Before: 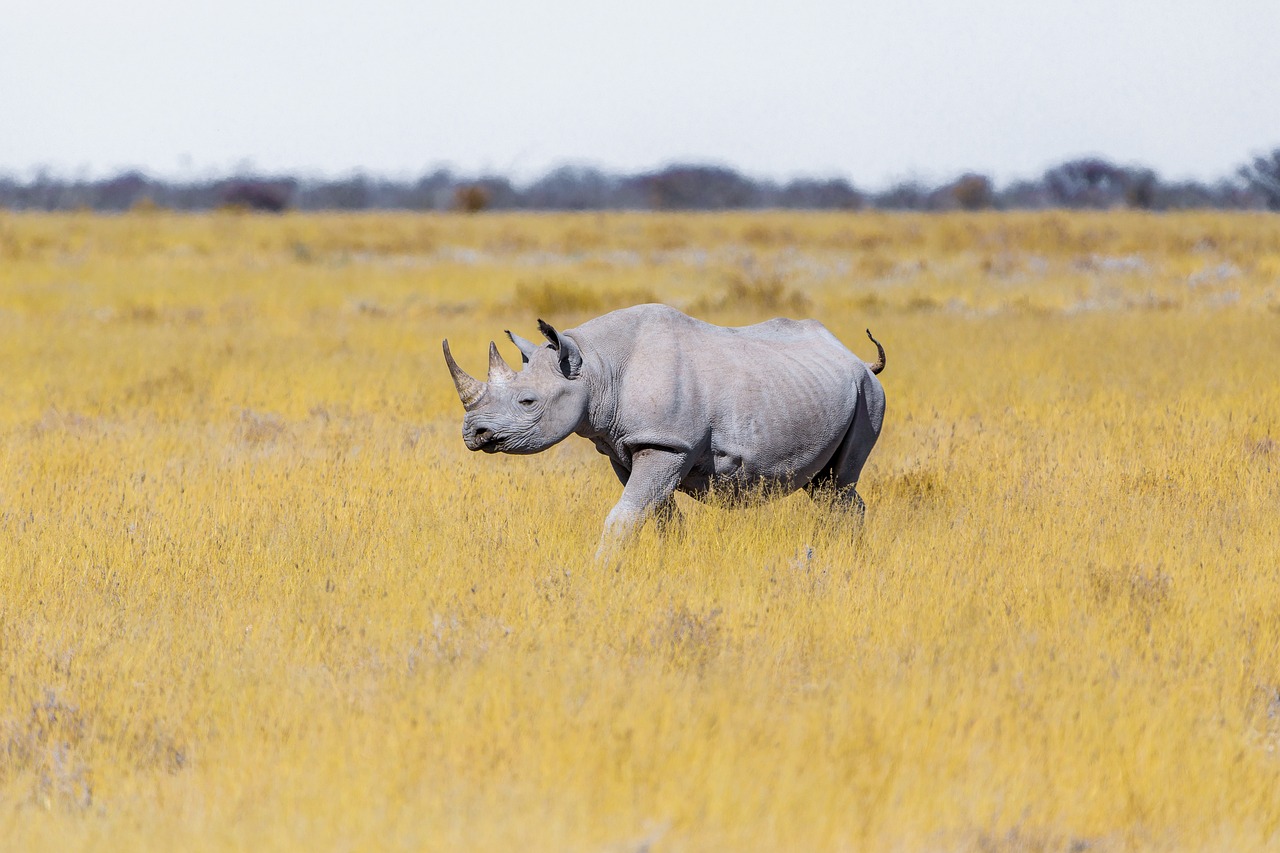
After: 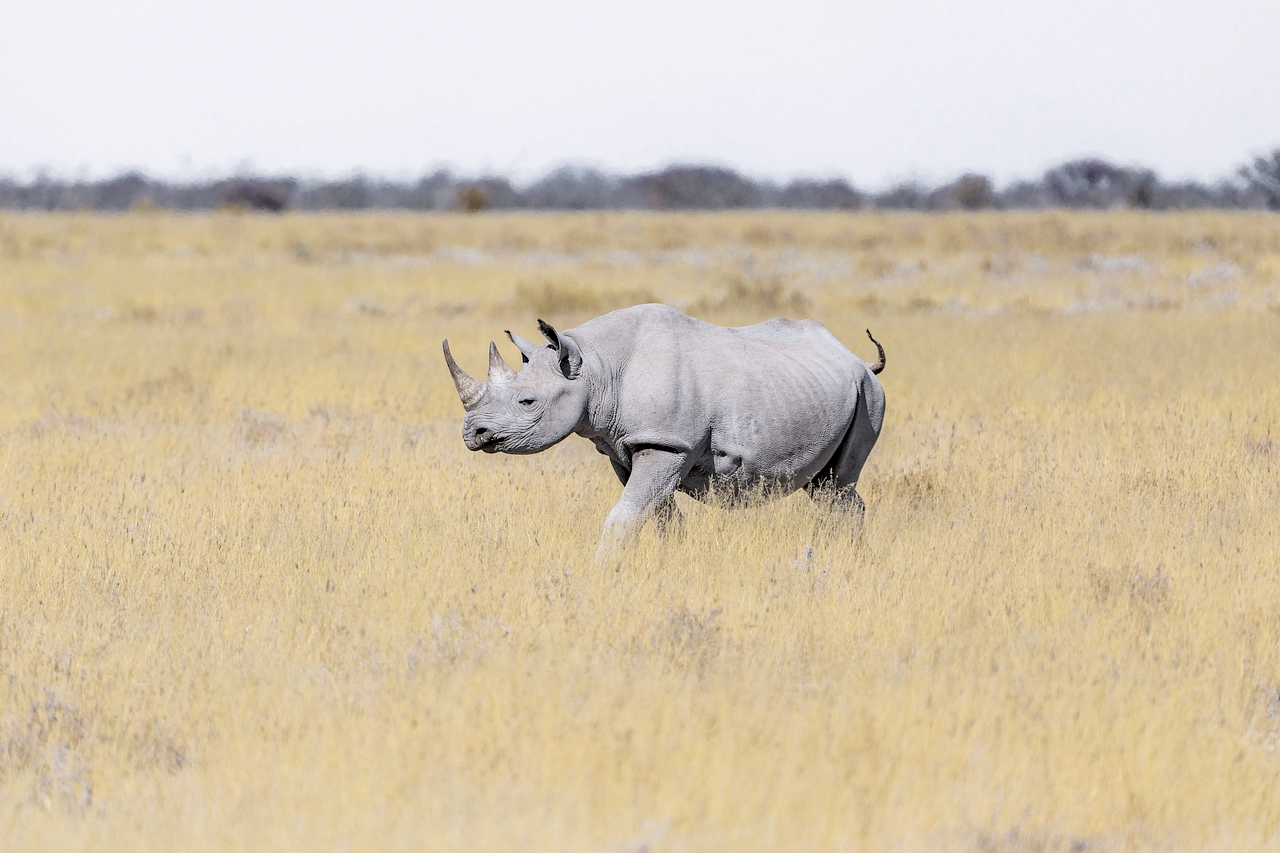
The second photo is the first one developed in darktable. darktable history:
haze removal: strength 0.29, distance 0.25, compatibility mode true, adaptive false
white balance: red 1.009, blue 1.027
contrast brightness saturation: brightness 0.18, saturation -0.5
